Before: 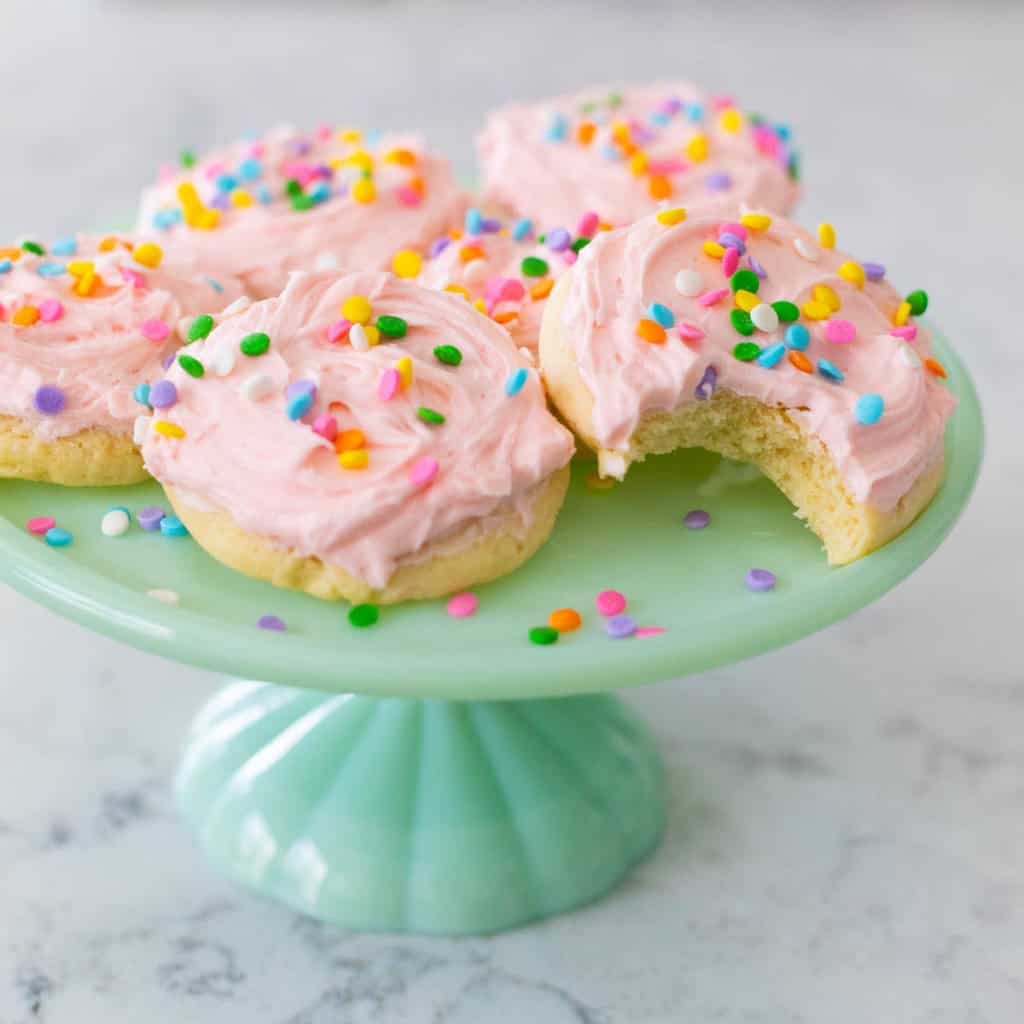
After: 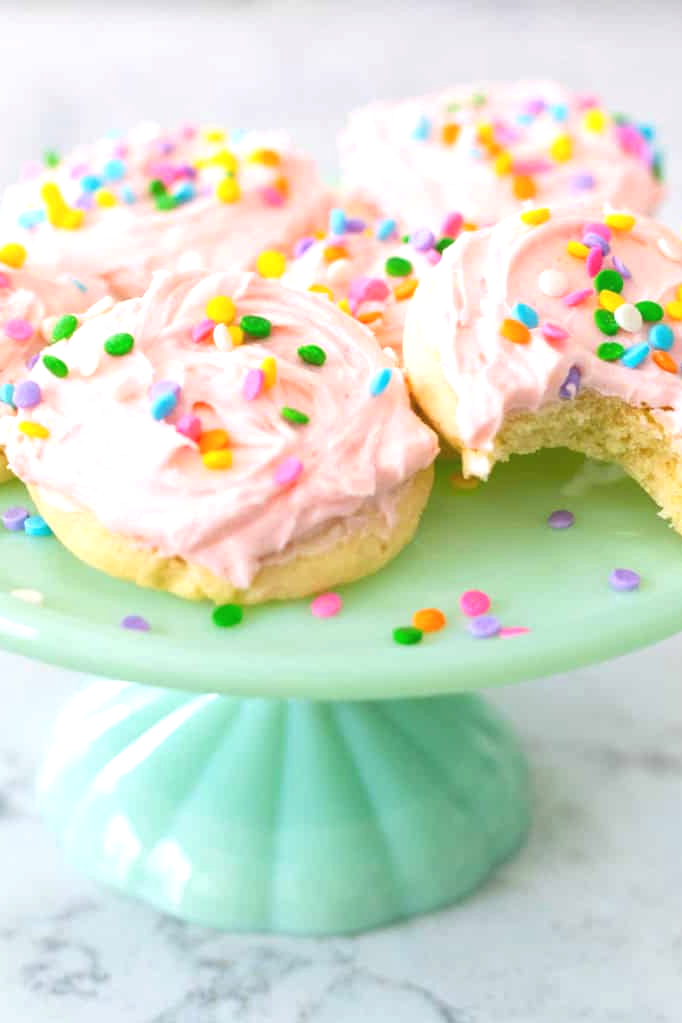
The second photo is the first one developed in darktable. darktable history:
exposure: black level correction -0.002, exposure 0.54 EV, compensate highlight preservation false
crop and rotate: left 13.342%, right 19.991%
